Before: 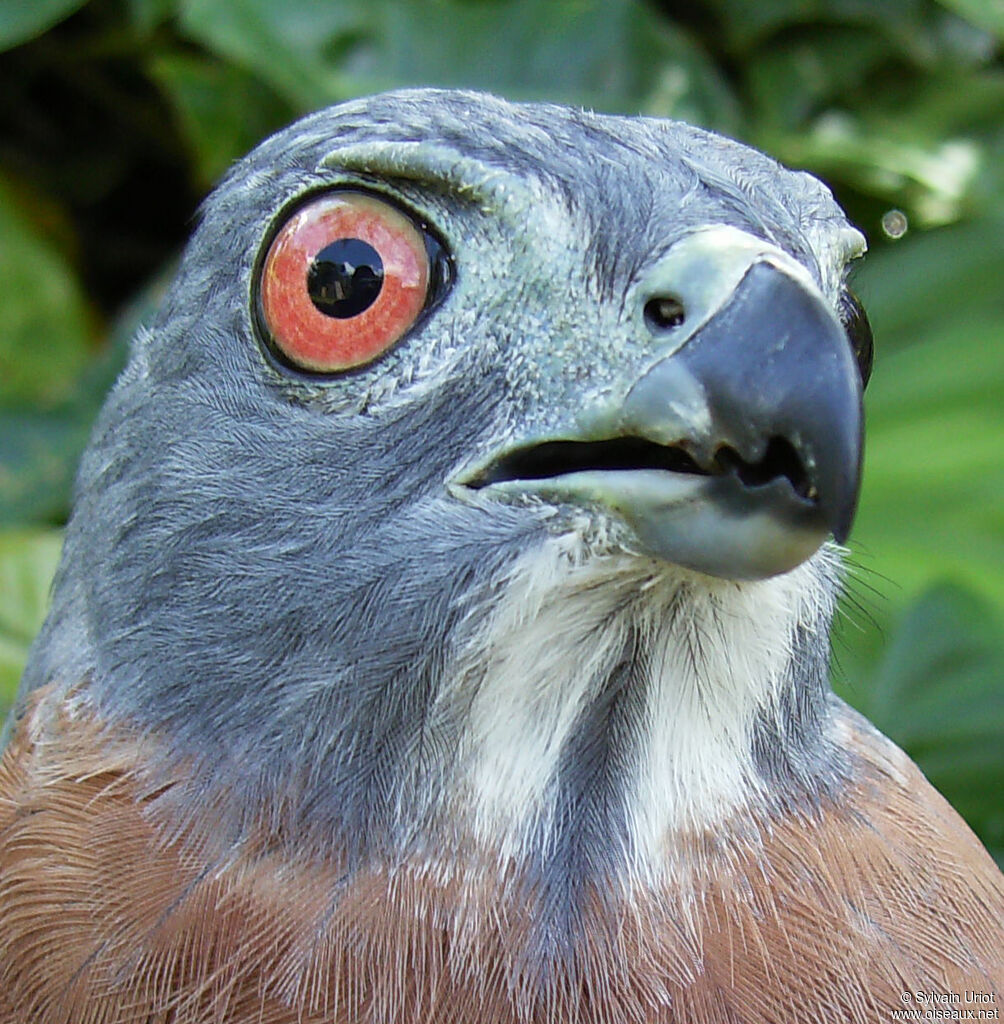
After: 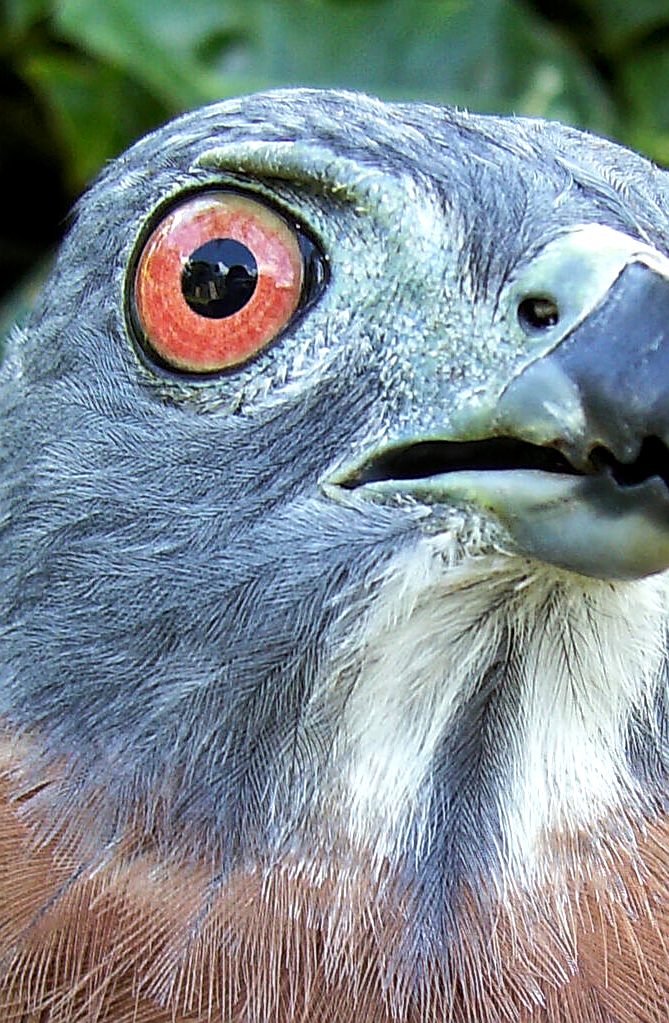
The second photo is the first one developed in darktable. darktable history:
sharpen: on, module defaults
crop and rotate: left 12.625%, right 20.72%
local contrast: highlights 100%, shadows 99%, detail 131%, midtone range 0.2
color balance rgb: perceptual saturation grading › global saturation 0.529%, perceptual brilliance grading › highlights 6.942%, perceptual brilliance grading › mid-tones 16.136%, perceptual brilliance grading › shadows -5.455%, global vibrance 20%
